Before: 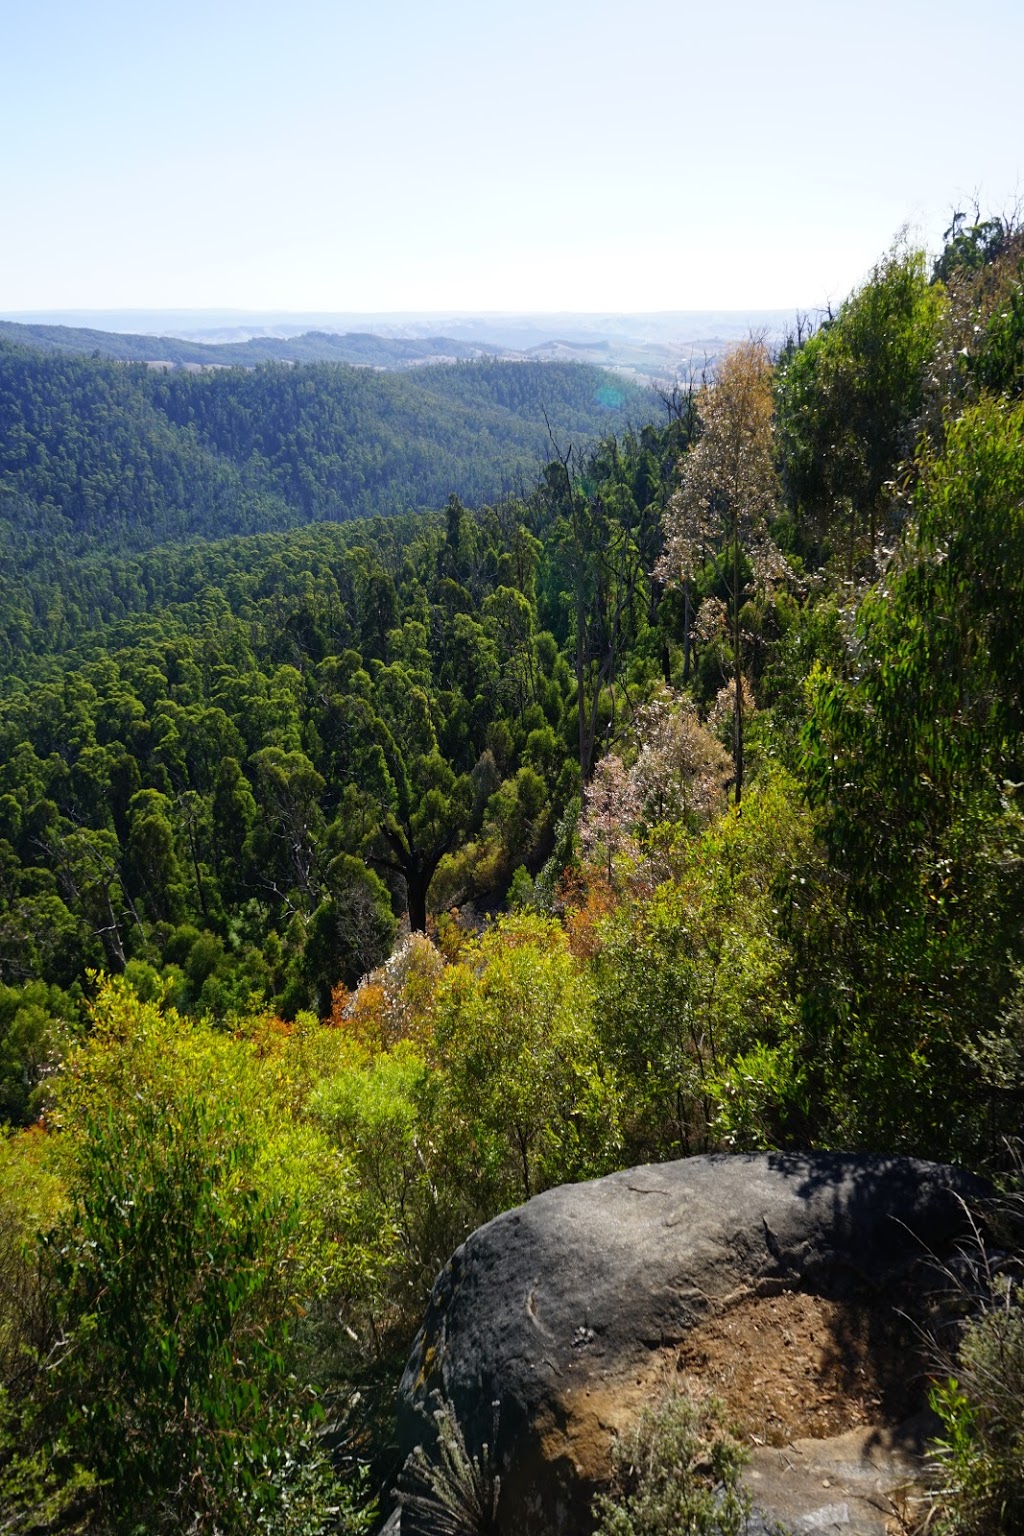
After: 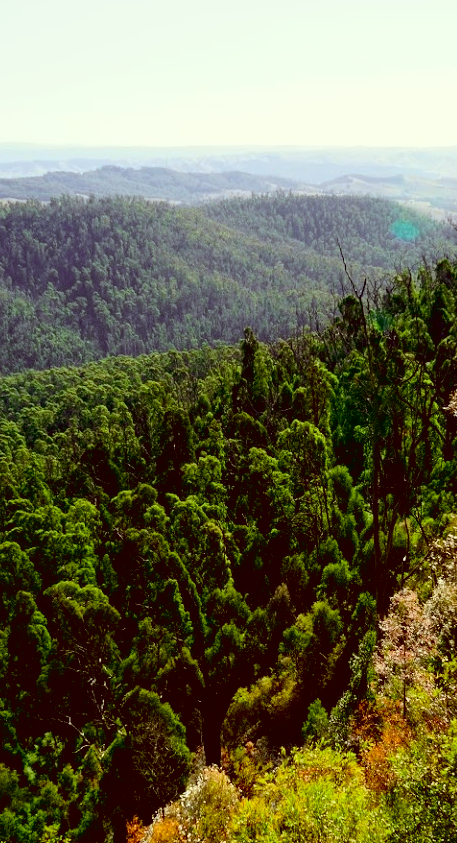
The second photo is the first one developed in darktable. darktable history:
tone curve: curves: ch0 [(0, 0.018) (0.061, 0.041) (0.205, 0.191) (0.289, 0.292) (0.39, 0.424) (0.493, 0.551) (0.666, 0.743) (0.795, 0.841) (1, 0.998)]; ch1 [(0, 0) (0.385, 0.343) (0.439, 0.415) (0.494, 0.498) (0.501, 0.501) (0.51, 0.509) (0.548, 0.563) (0.586, 0.61) (0.684, 0.658) (0.783, 0.804) (1, 1)]; ch2 [(0, 0) (0.304, 0.31) (0.403, 0.399) (0.441, 0.428) (0.47, 0.469) (0.498, 0.496) (0.524, 0.538) (0.566, 0.579) (0.648, 0.665) (0.697, 0.699) (1, 1)], color space Lab, independent channels, preserve colors none
crop: left 20.035%, top 10.842%, right 35.301%, bottom 34.218%
exposure: black level correction 0.017, exposure -0.009 EV, compensate highlight preservation false
color correction: highlights a* -5.35, highlights b* 9.8, shadows a* 9.6, shadows b* 24.72
local contrast: mode bilateral grid, contrast 20, coarseness 51, detail 102%, midtone range 0.2
